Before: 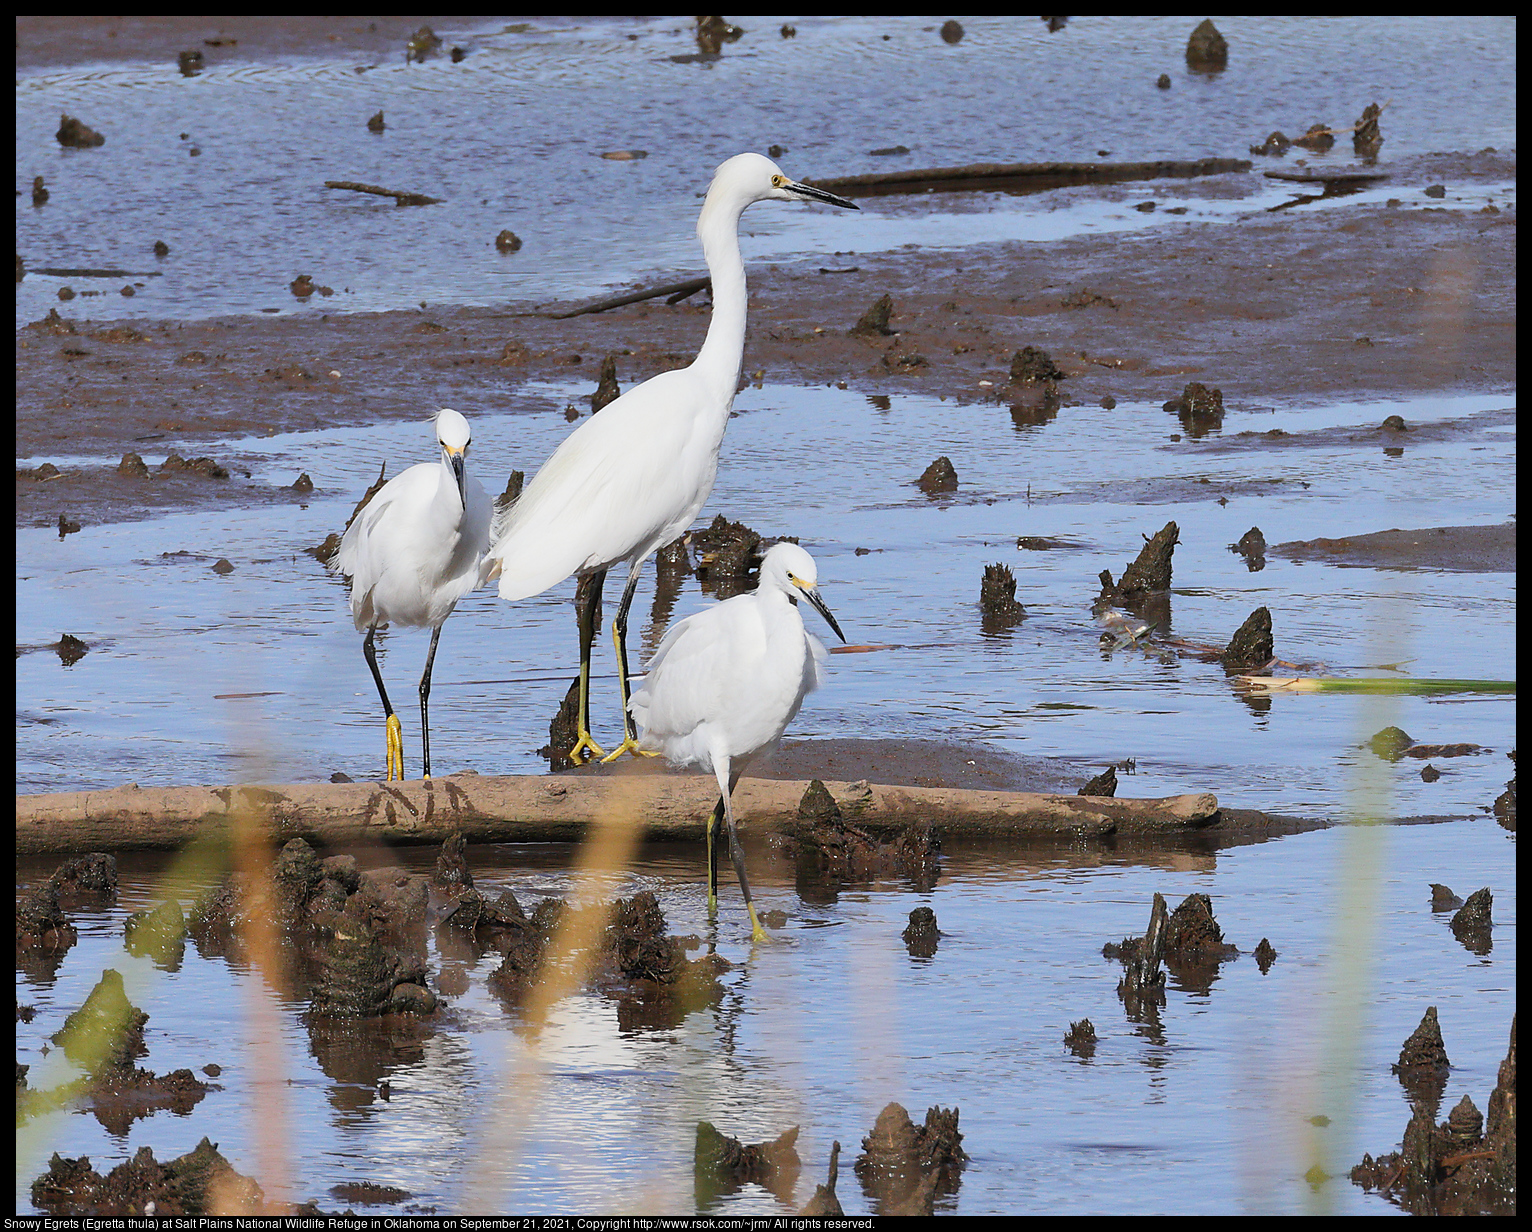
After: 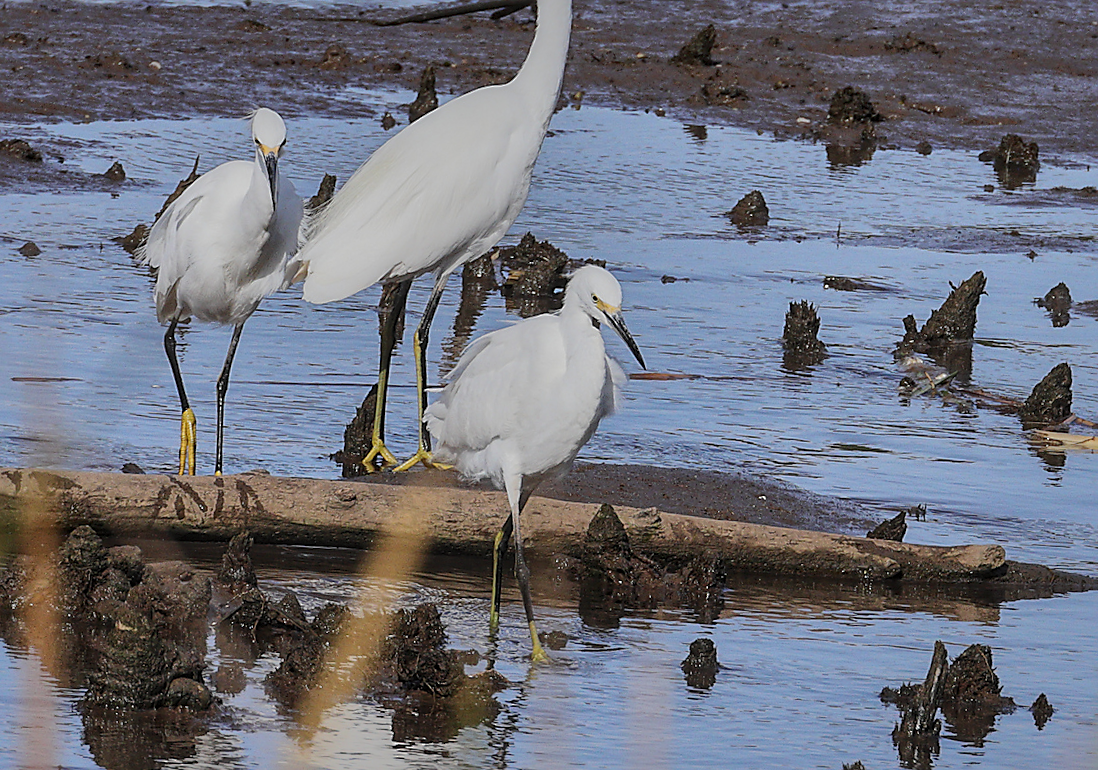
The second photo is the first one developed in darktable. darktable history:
crop and rotate: angle -4.04°, left 9.821%, top 20.4%, right 12.339%, bottom 11.77%
color zones: curves: ch0 [(0.068, 0.464) (0.25, 0.5) (0.48, 0.508) (0.75, 0.536) (0.886, 0.476) (0.967, 0.456)]; ch1 [(0.066, 0.456) (0.25, 0.5) (0.616, 0.508) (0.746, 0.56) (0.934, 0.444)]
levels: white 99.93%, levels [0, 0.499, 1]
shadows and highlights: shadows -19.84, highlights -73.66
local contrast: highlights 101%, shadows 103%, detail 200%, midtone range 0.2
sharpen: on, module defaults
exposure: black level correction -0.015, exposure -0.516 EV, compensate highlight preservation false
